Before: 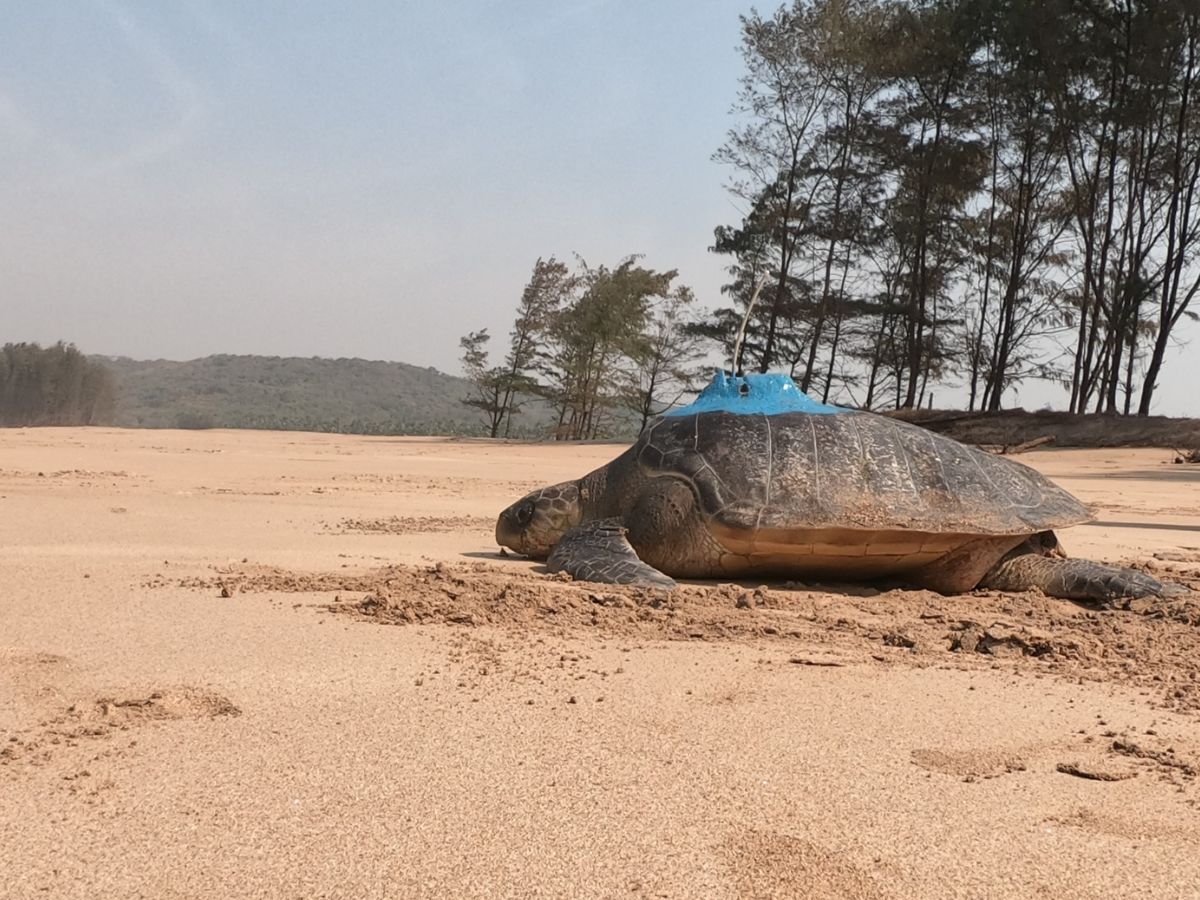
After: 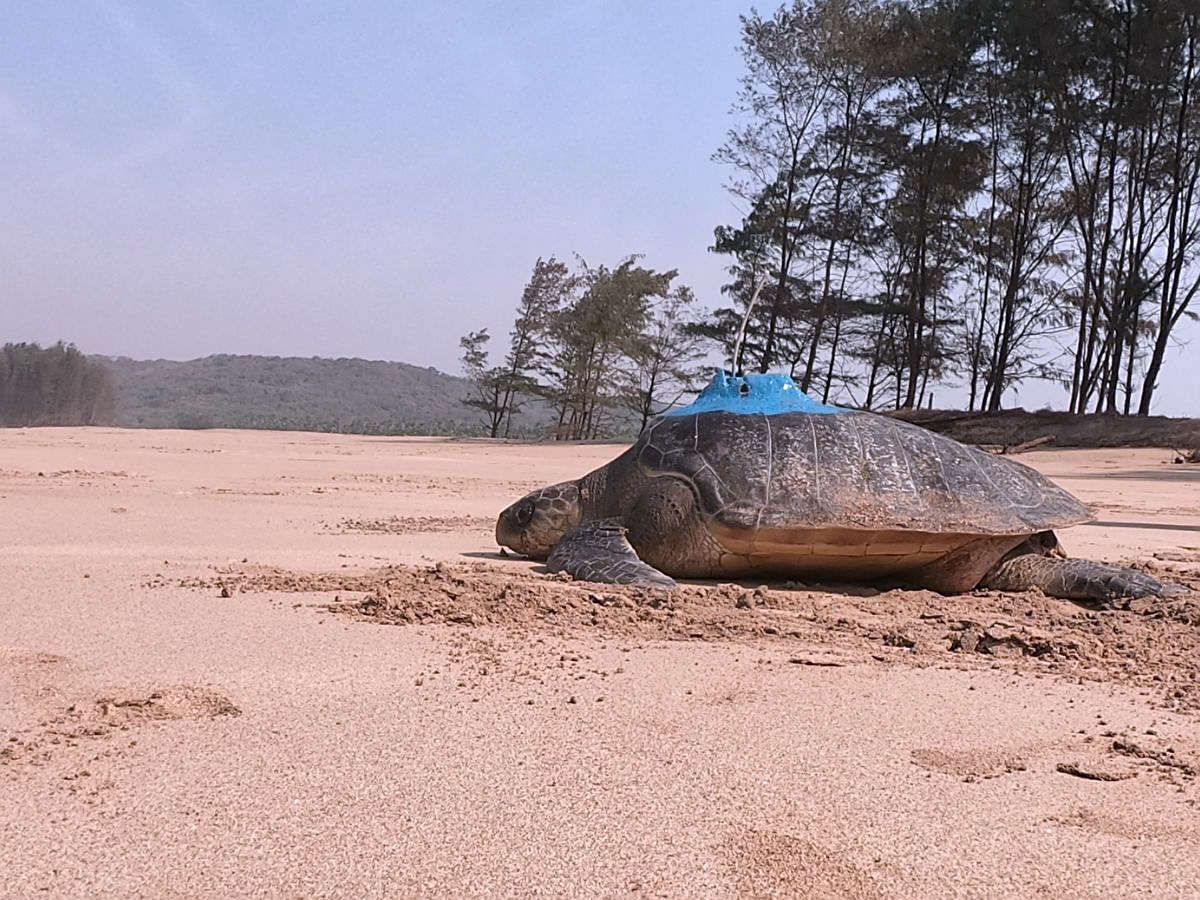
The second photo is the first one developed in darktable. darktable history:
sharpen: on, module defaults
color calibration: illuminant custom, x 0.363, y 0.385, temperature 4528.03 K
